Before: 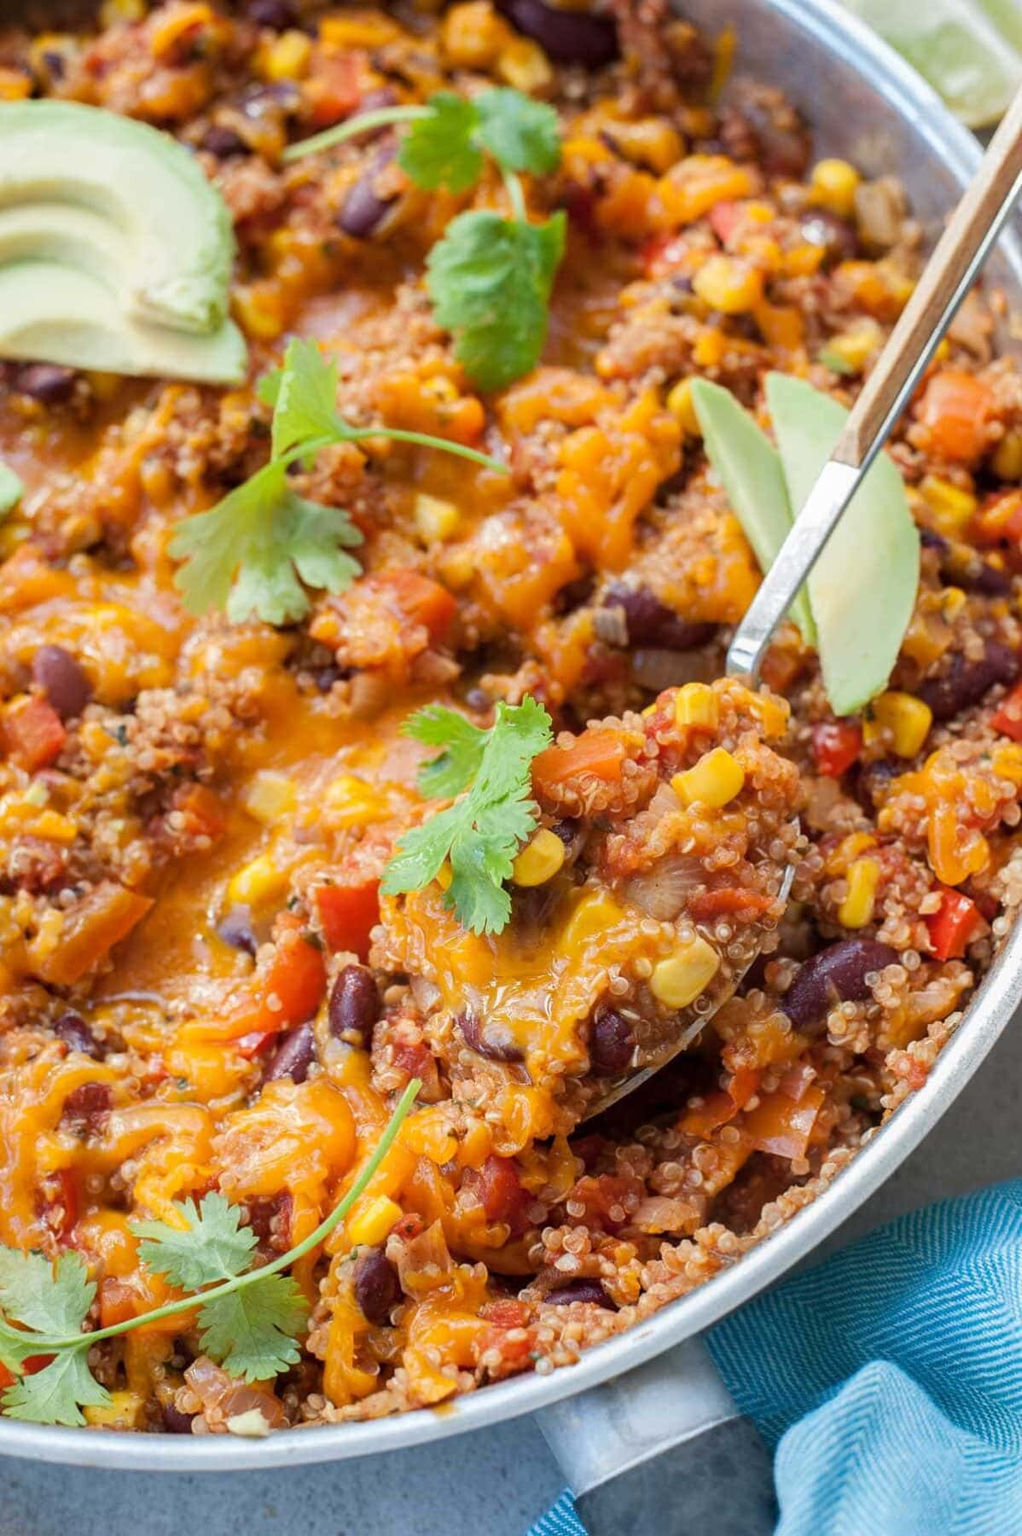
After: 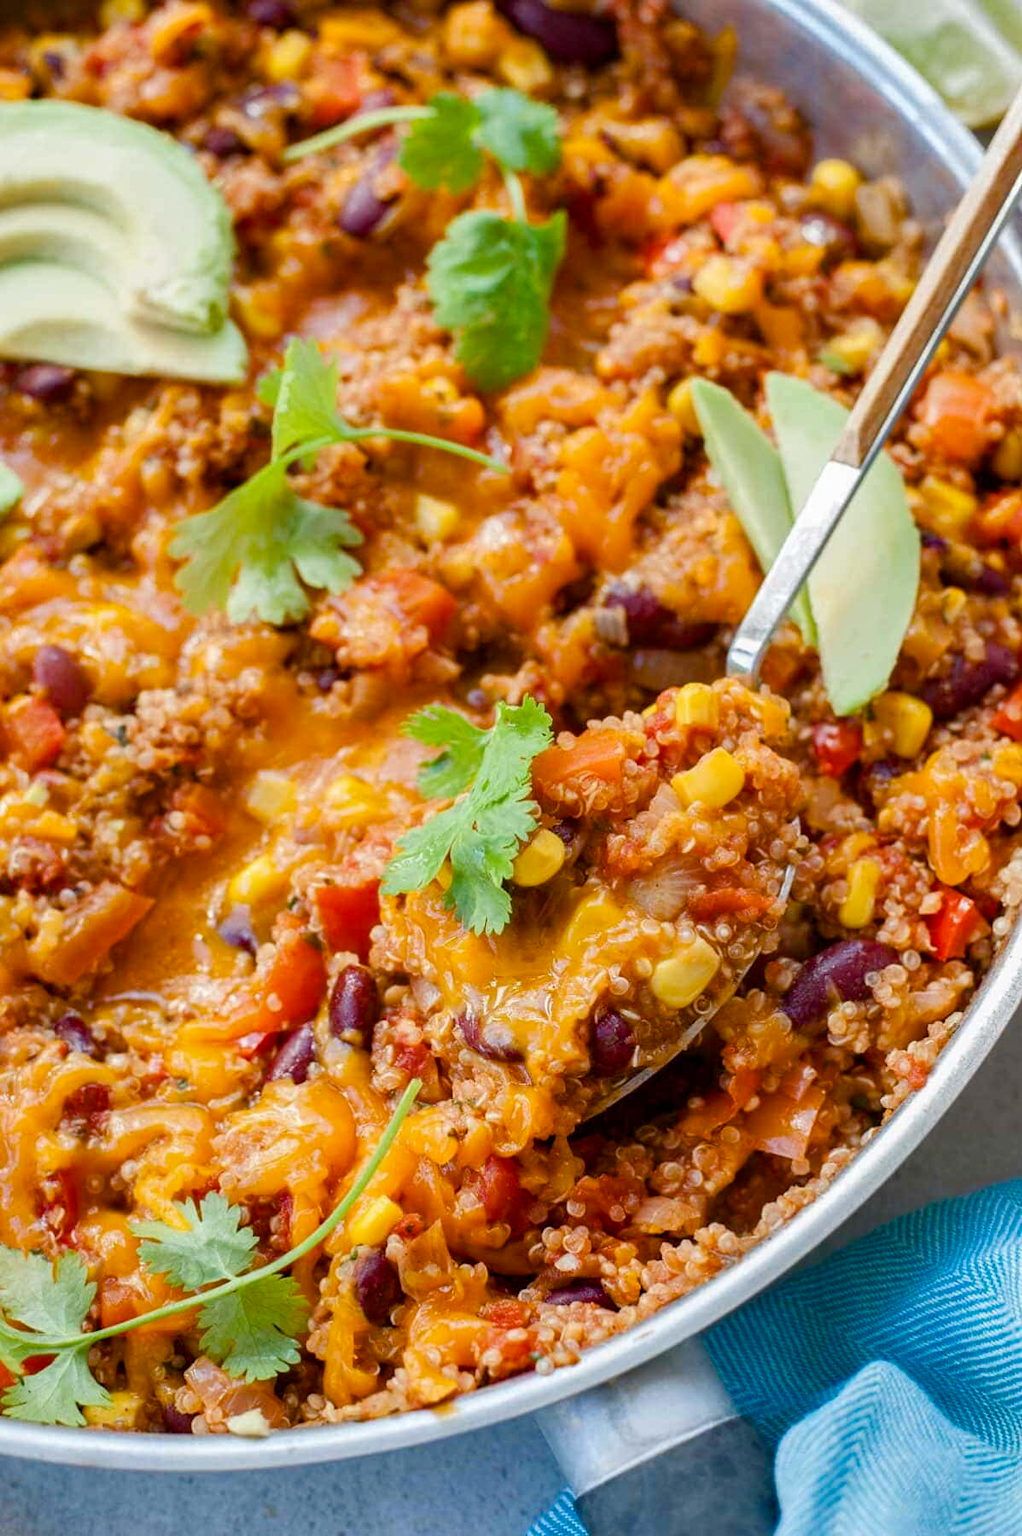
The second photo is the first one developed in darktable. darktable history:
color balance rgb: perceptual saturation grading › global saturation 20%, perceptual saturation grading › highlights -24.793%, perceptual saturation grading › shadows 49.58%, global vibrance 10.751%
shadows and highlights: shadows 33.59, highlights -45.94, compress 49.55%, soften with gaussian
